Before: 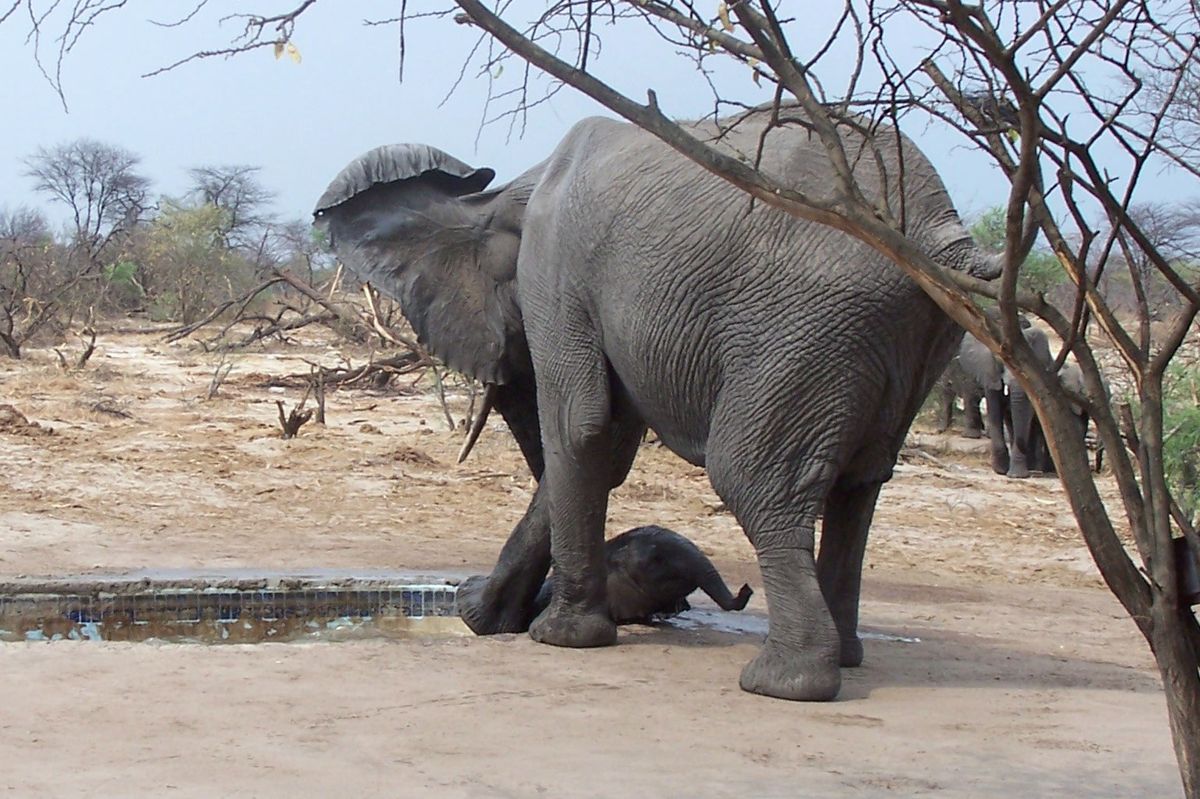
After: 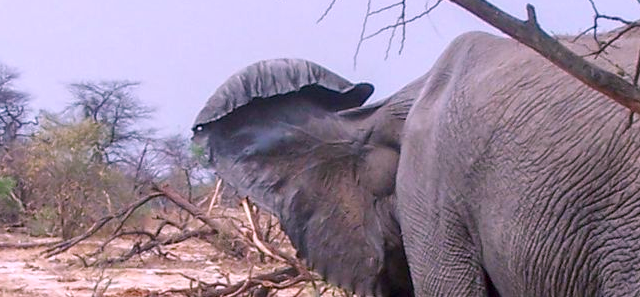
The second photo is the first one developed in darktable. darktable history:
local contrast: on, module defaults
crop: left 10.146%, top 10.689%, right 36.311%, bottom 52.001%
color correction: highlights a* 15.95, highlights b* -20.77
color balance rgb: highlights gain › chroma 3.099%, highlights gain › hue 78.83°, perceptual saturation grading › global saturation 40.291%, perceptual saturation grading › highlights -25.299%, perceptual saturation grading › mid-tones 35.064%, perceptual saturation grading › shadows 34.838%, perceptual brilliance grading › global brilliance 1.337%, perceptual brilliance grading › highlights -3.675%, global vibrance 9.921%
